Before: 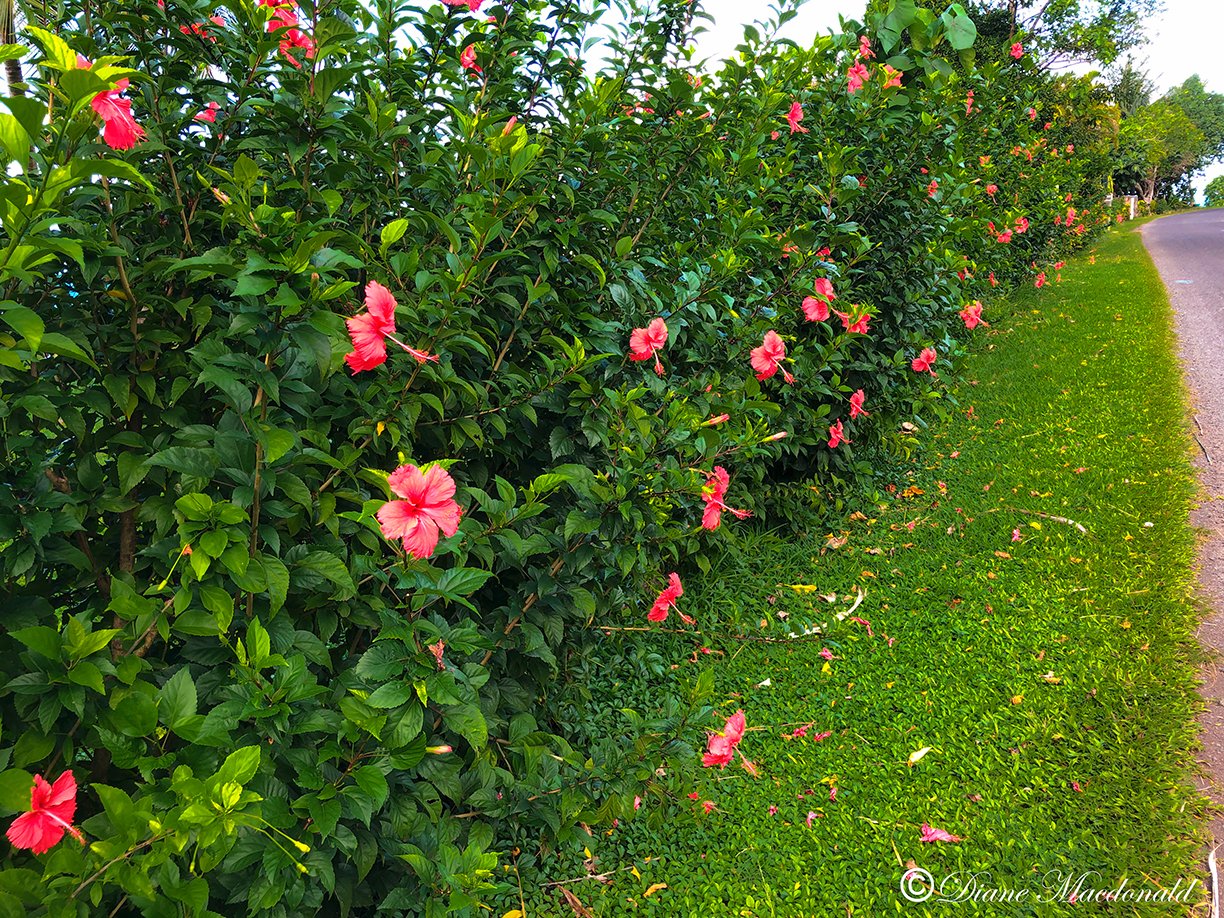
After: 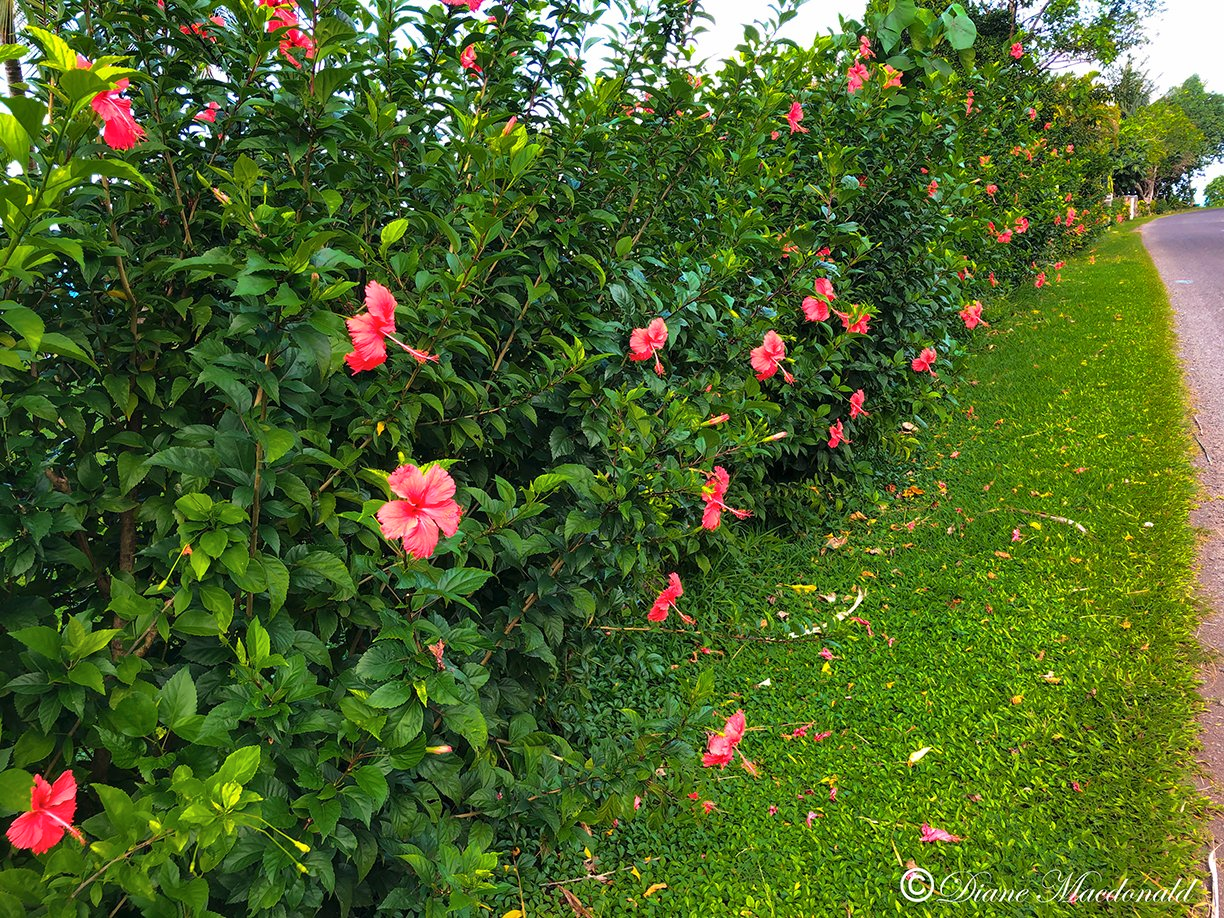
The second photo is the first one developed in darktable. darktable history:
shadows and highlights: shadows 29.7, highlights -30.4, low approximation 0.01, soften with gaussian
